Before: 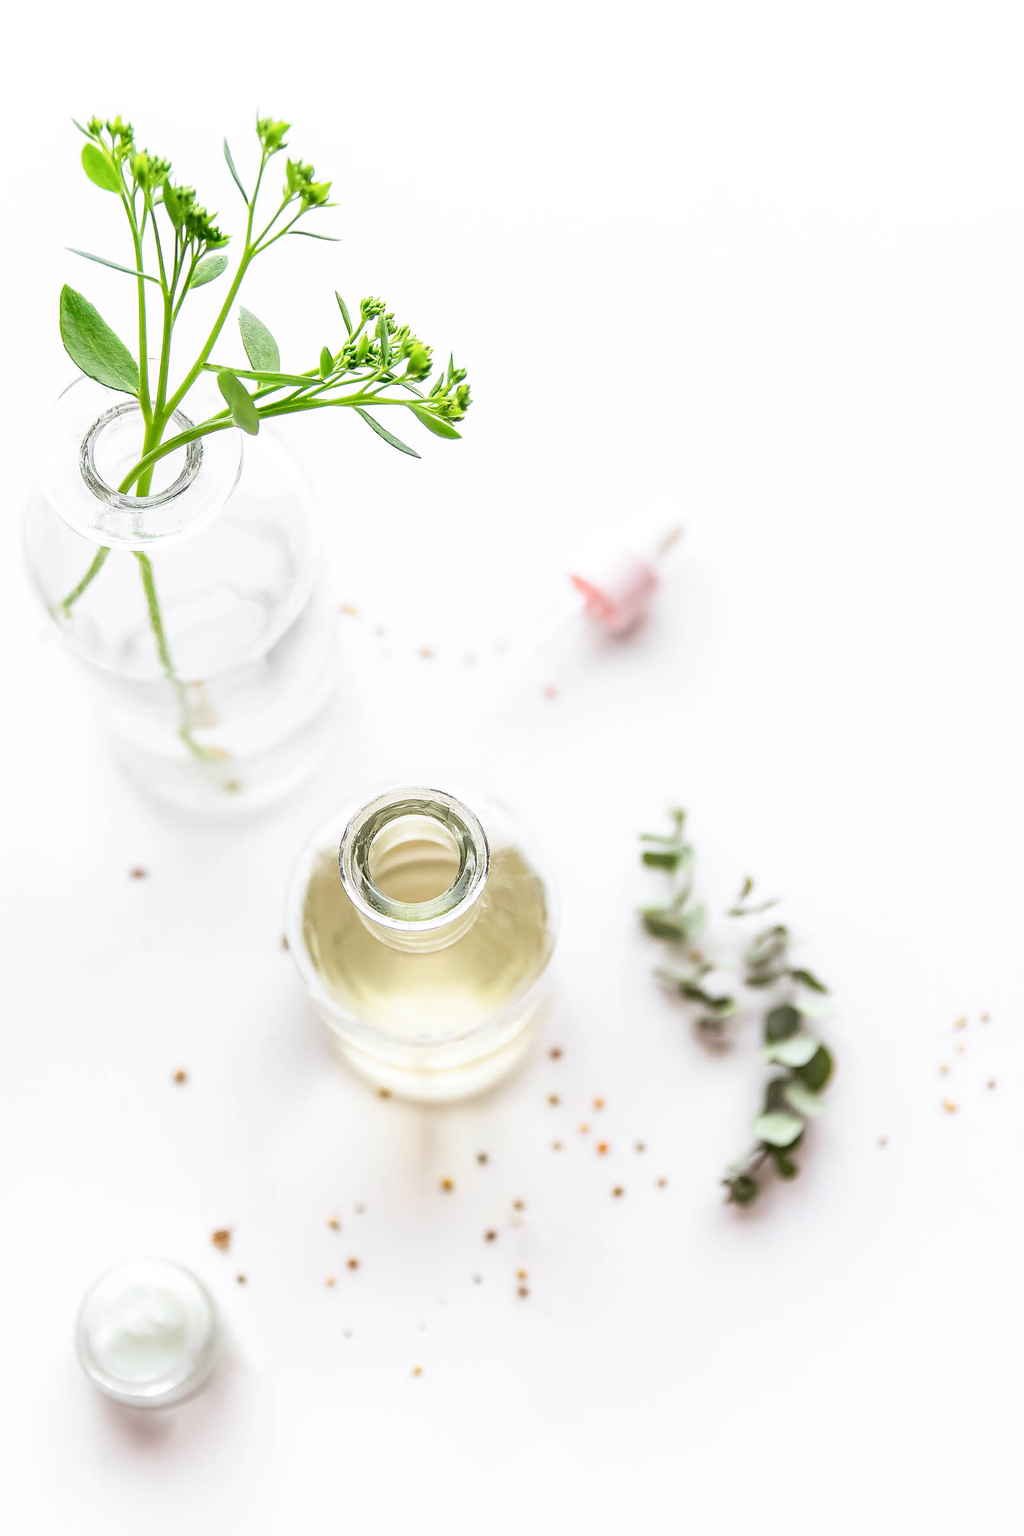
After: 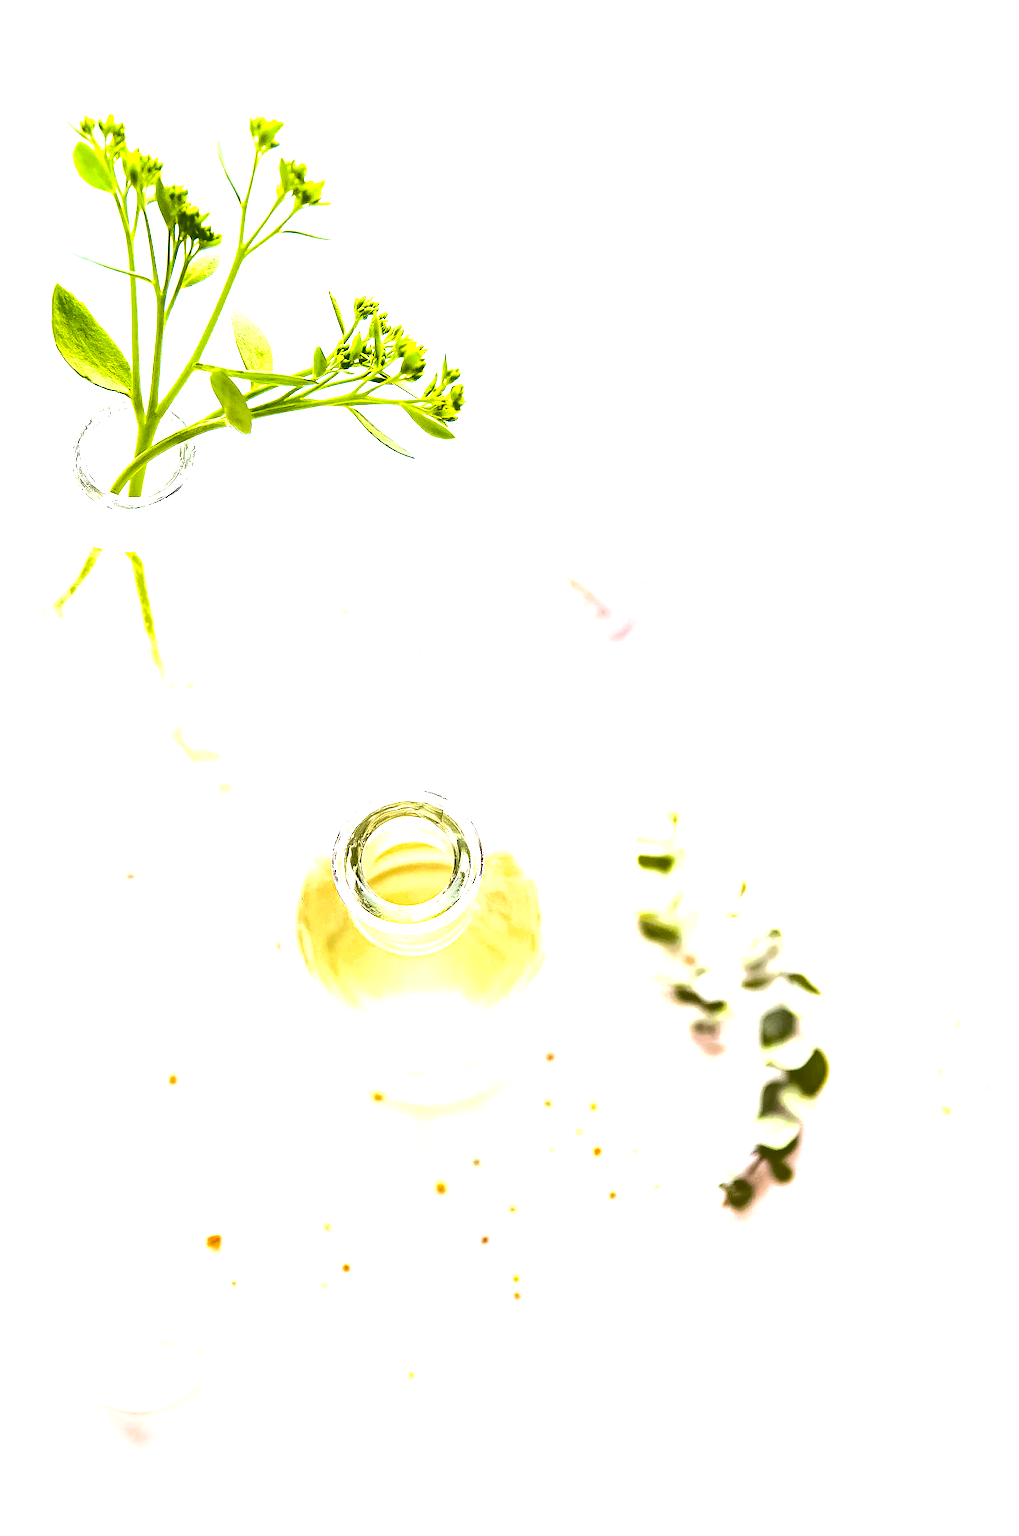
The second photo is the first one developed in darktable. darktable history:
contrast brightness saturation: contrast 0.132, brightness -0.228, saturation 0.139
color zones: curves: ch0 [(0.254, 0.492) (0.724, 0.62)]; ch1 [(0.25, 0.528) (0.719, 0.796)]; ch2 [(0, 0.472) (0.25, 0.5) (0.73, 0.184)]
crop and rotate: left 0.832%, top 0.133%, bottom 0.32%
tone curve: curves: ch0 [(0, 0) (0.003, 0.231) (0.011, 0.231) (0.025, 0.231) (0.044, 0.231) (0.069, 0.235) (0.1, 0.24) (0.136, 0.246) (0.177, 0.256) (0.224, 0.279) (0.277, 0.313) (0.335, 0.354) (0.399, 0.428) (0.468, 0.514) (0.543, 0.61) (0.623, 0.728) (0.709, 0.808) (0.801, 0.873) (0.898, 0.909) (1, 1)], color space Lab, independent channels, preserve colors none
exposure: exposure 1.146 EV, compensate highlight preservation false
color balance rgb: shadows lift › chroma 1.044%, shadows lift › hue 31.25°, perceptual saturation grading › global saturation 30.123%, global vibrance 9.578%, contrast 15.24%, saturation formula JzAzBz (2021)
shadows and highlights: shadows 25.3, white point adjustment -3.14, highlights -30
